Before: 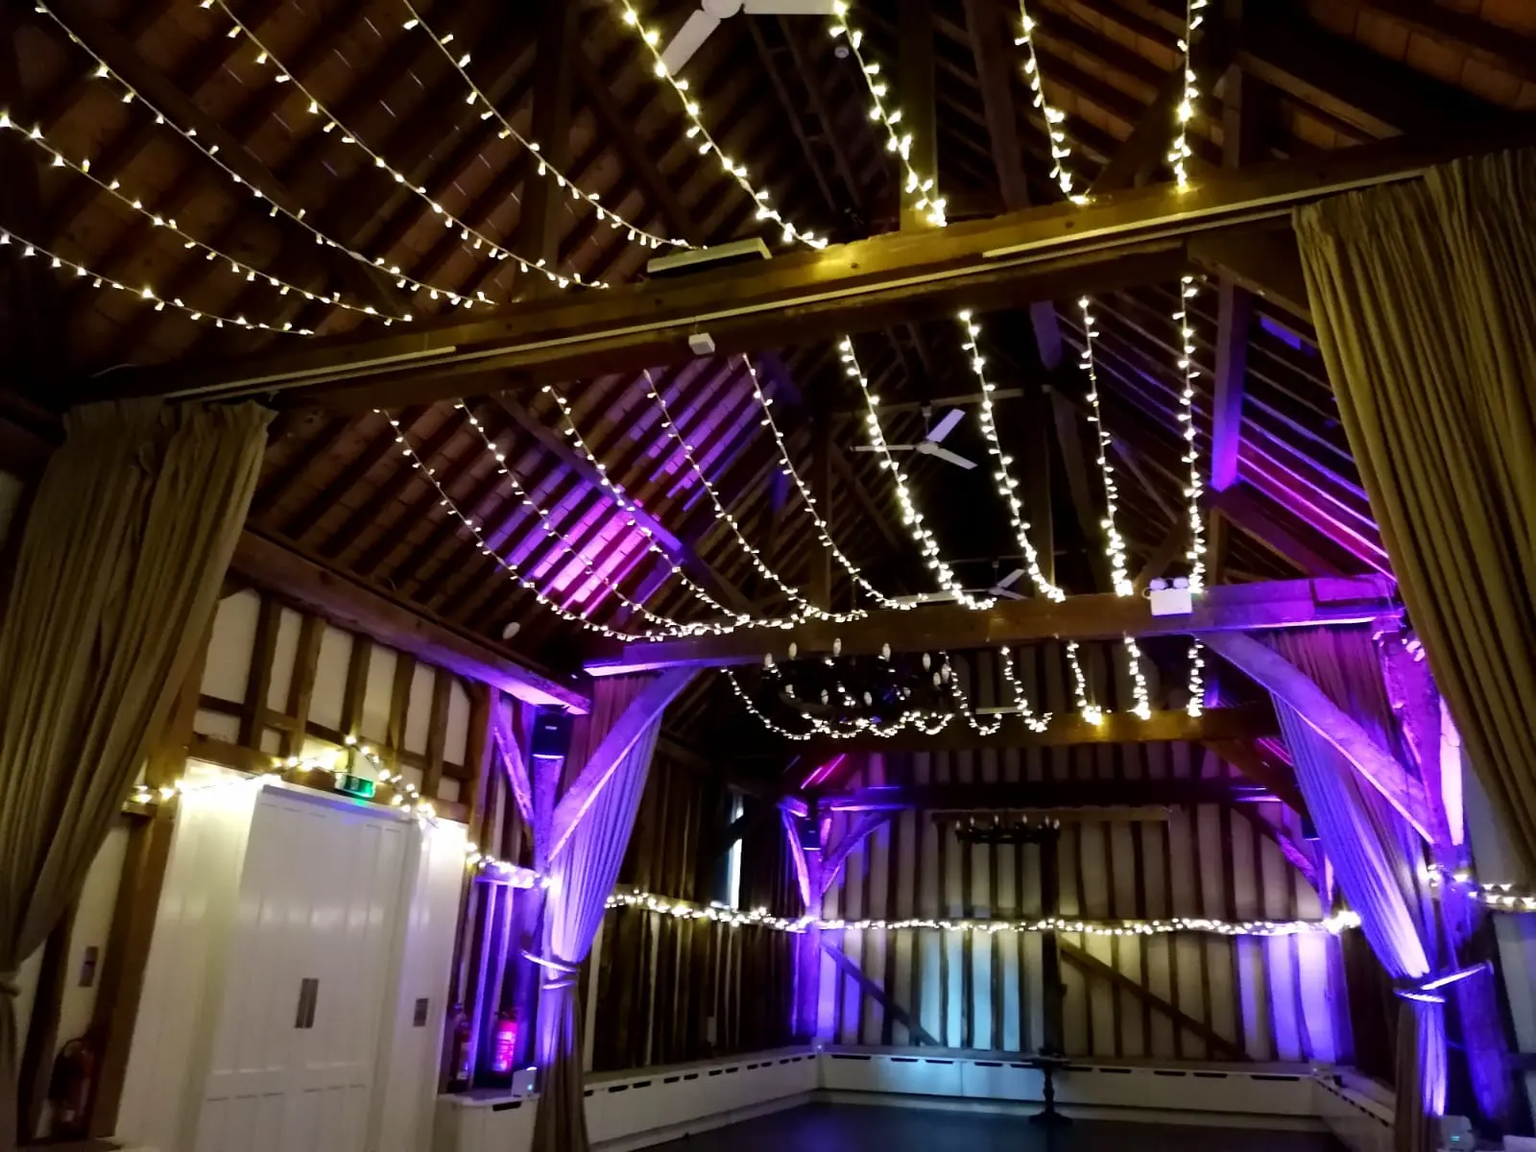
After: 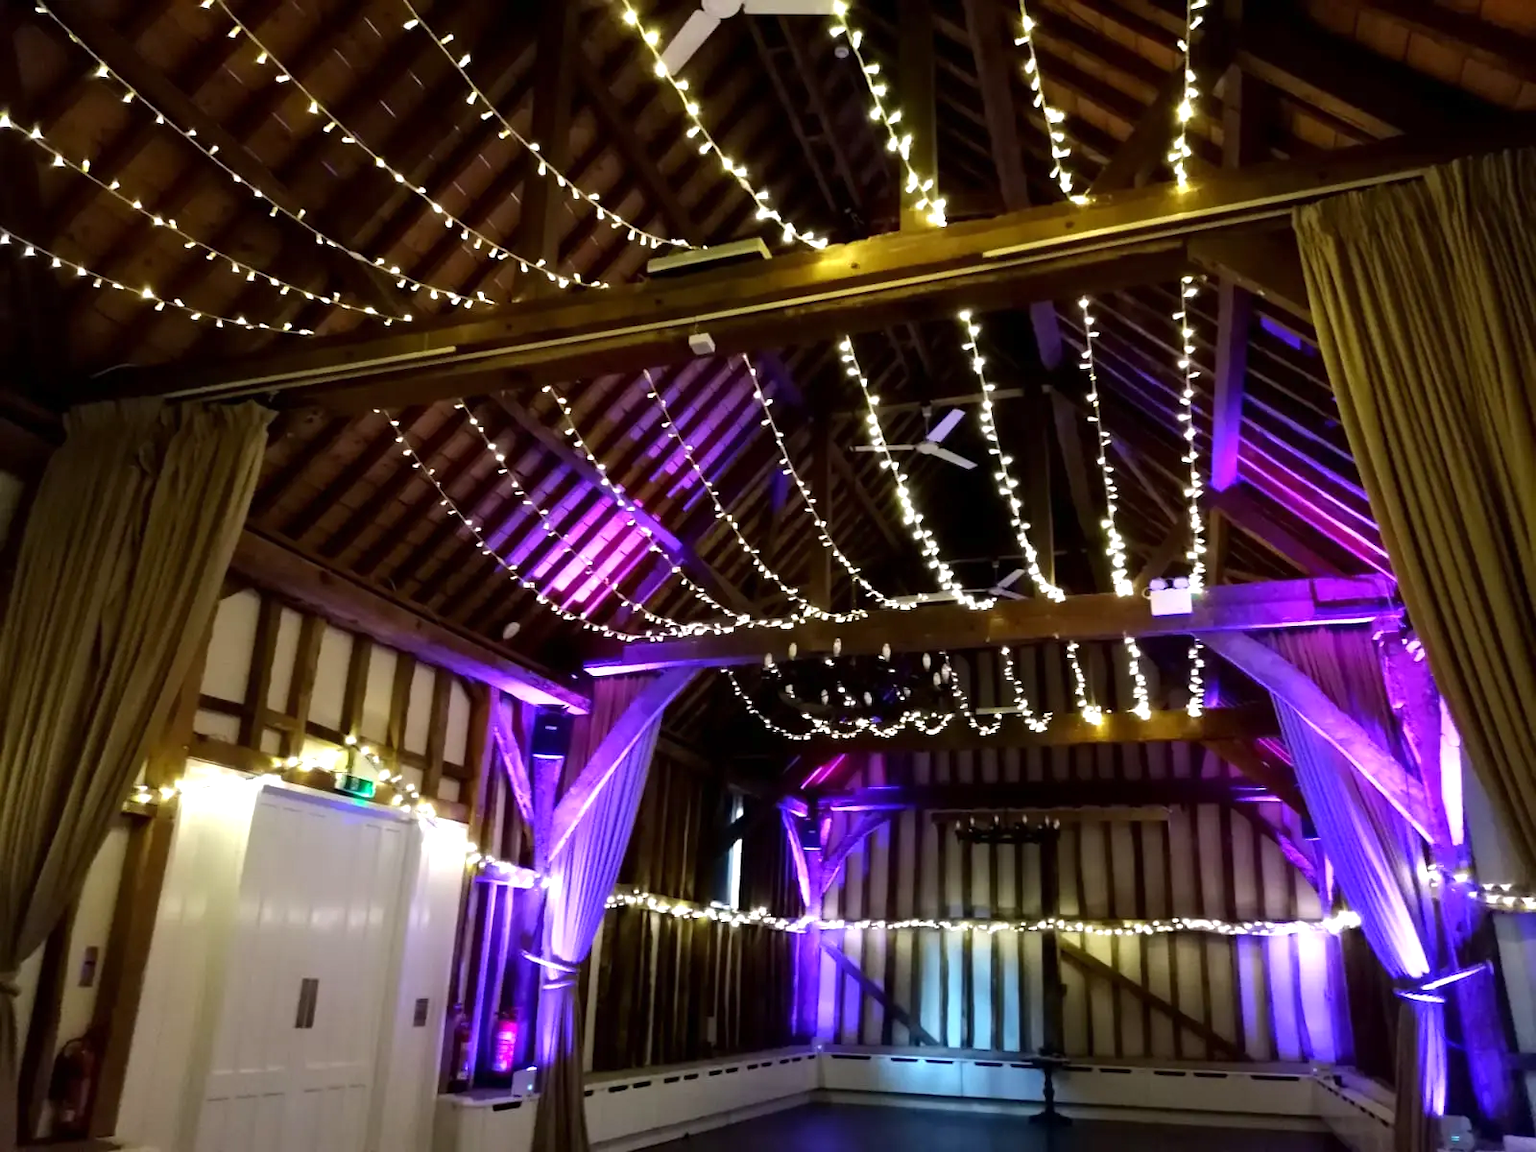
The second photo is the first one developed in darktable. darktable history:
exposure: exposure 0.376 EV, compensate highlight preservation false
